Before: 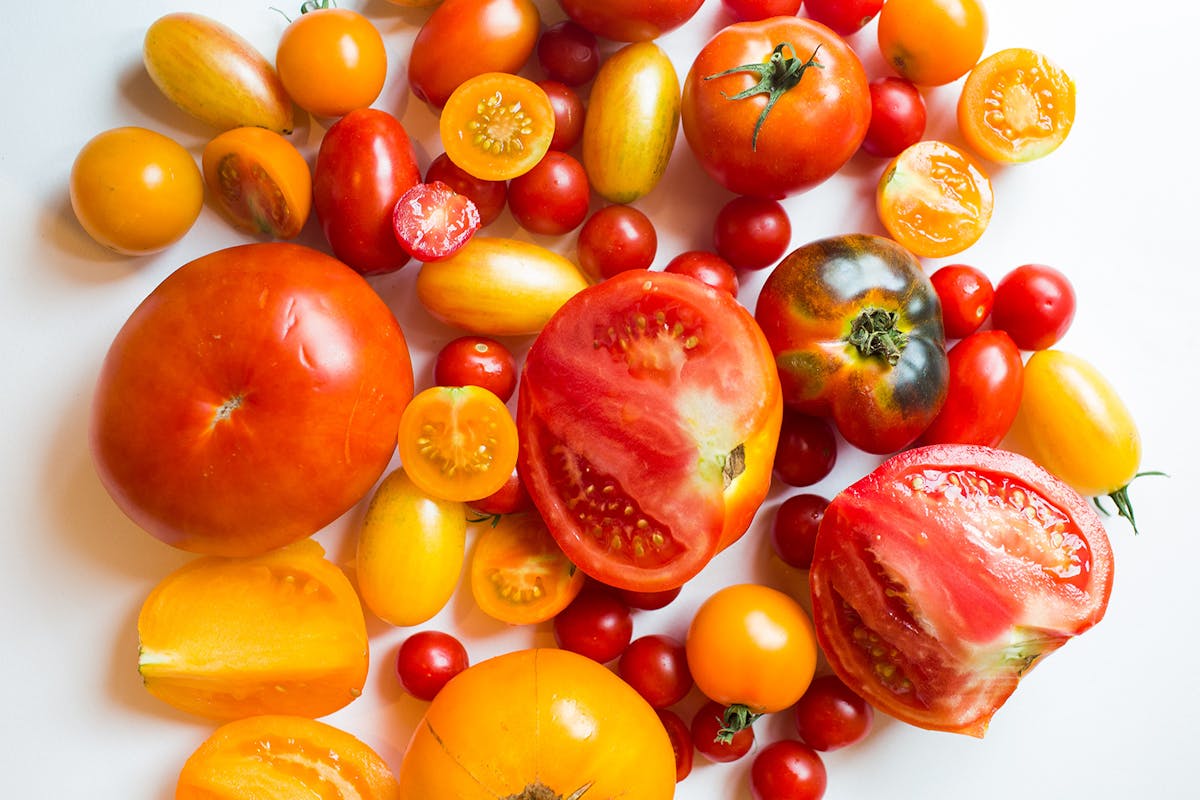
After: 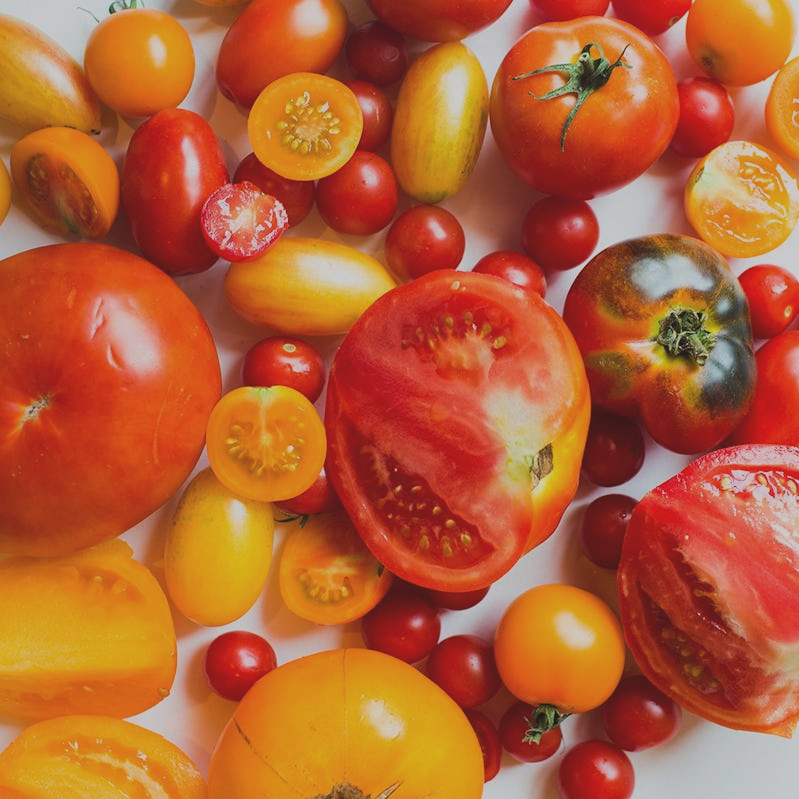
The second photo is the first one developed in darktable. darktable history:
exposure: black level correction -0.015, exposure -0.521 EV, compensate highlight preservation false
tone equalizer: -8 EV -0.002 EV, -7 EV 0.004 EV, -6 EV -0.044 EV, -5 EV 0.011 EV, -4 EV -0.007 EV, -3 EV 0.013 EV, -2 EV -0.049 EV, -1 EV -0.274 EV, +0 EV -0.598 EV, edges refinement/feathering 500, mask exposure compensation -1.57 EV, preserve details no
crop and rotate: left 16.062%, right 17.307%
